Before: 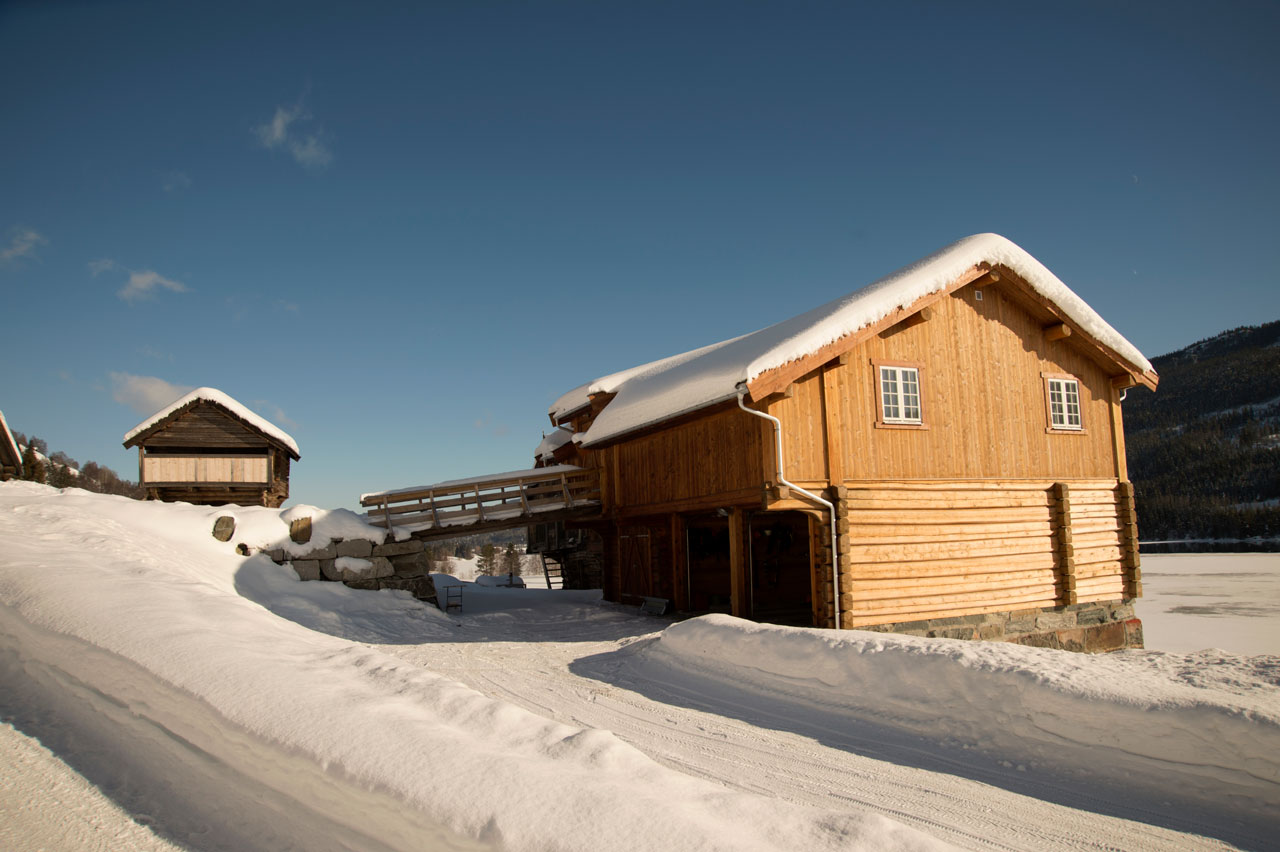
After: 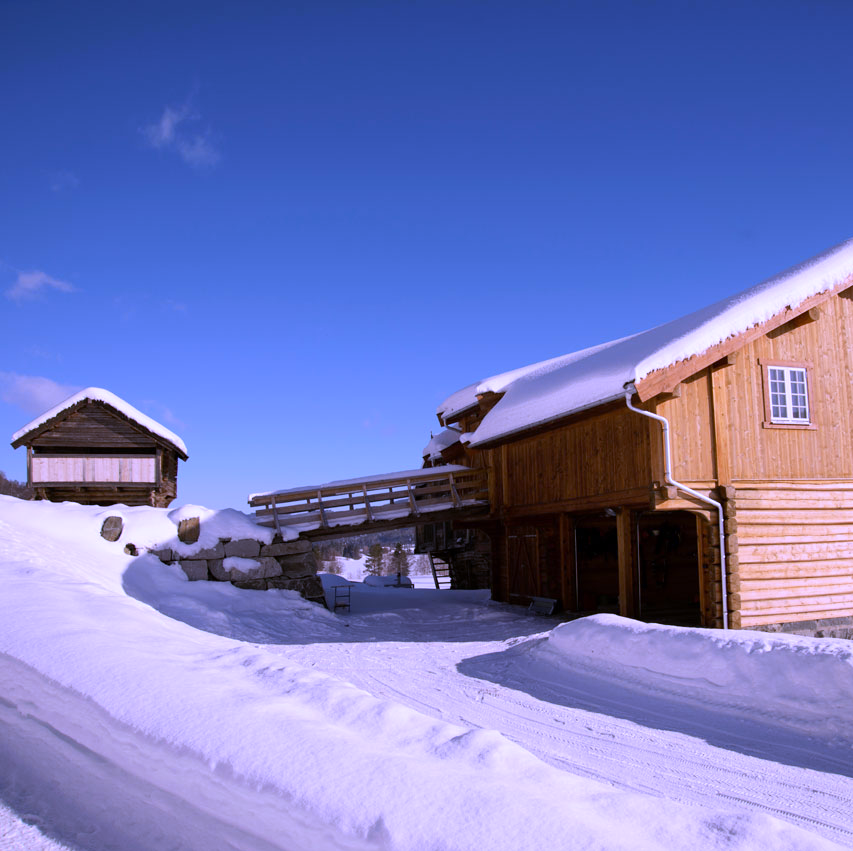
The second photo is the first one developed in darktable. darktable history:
crop and rotate: left 8.786%, right 24.548%
white balance: red 0.98, blue 1.61
